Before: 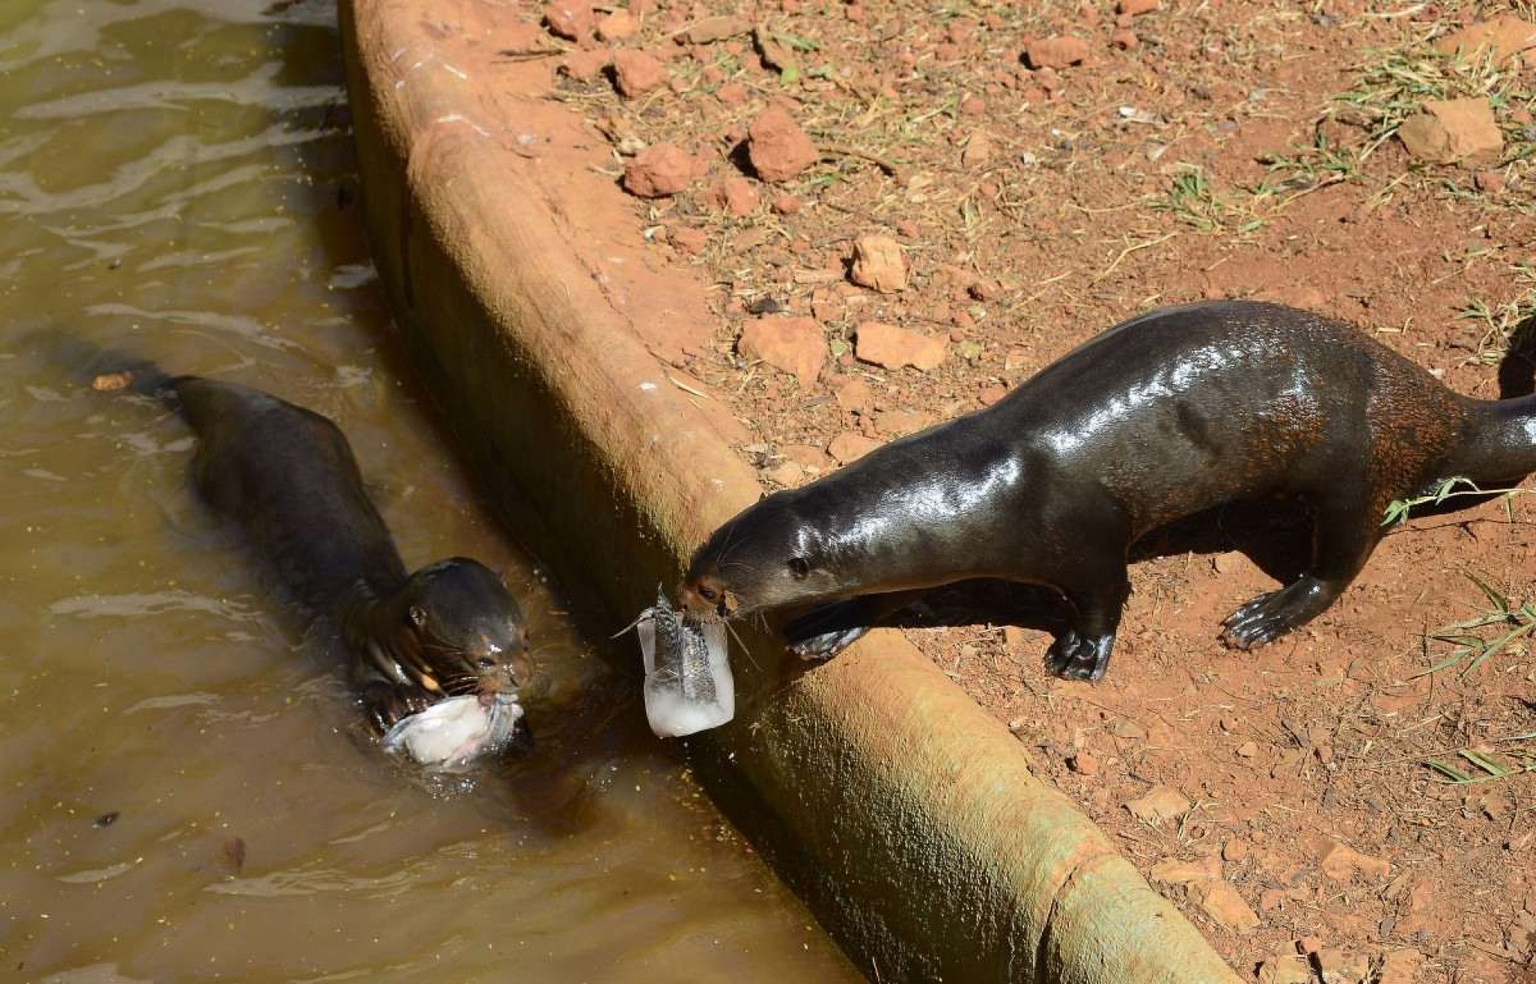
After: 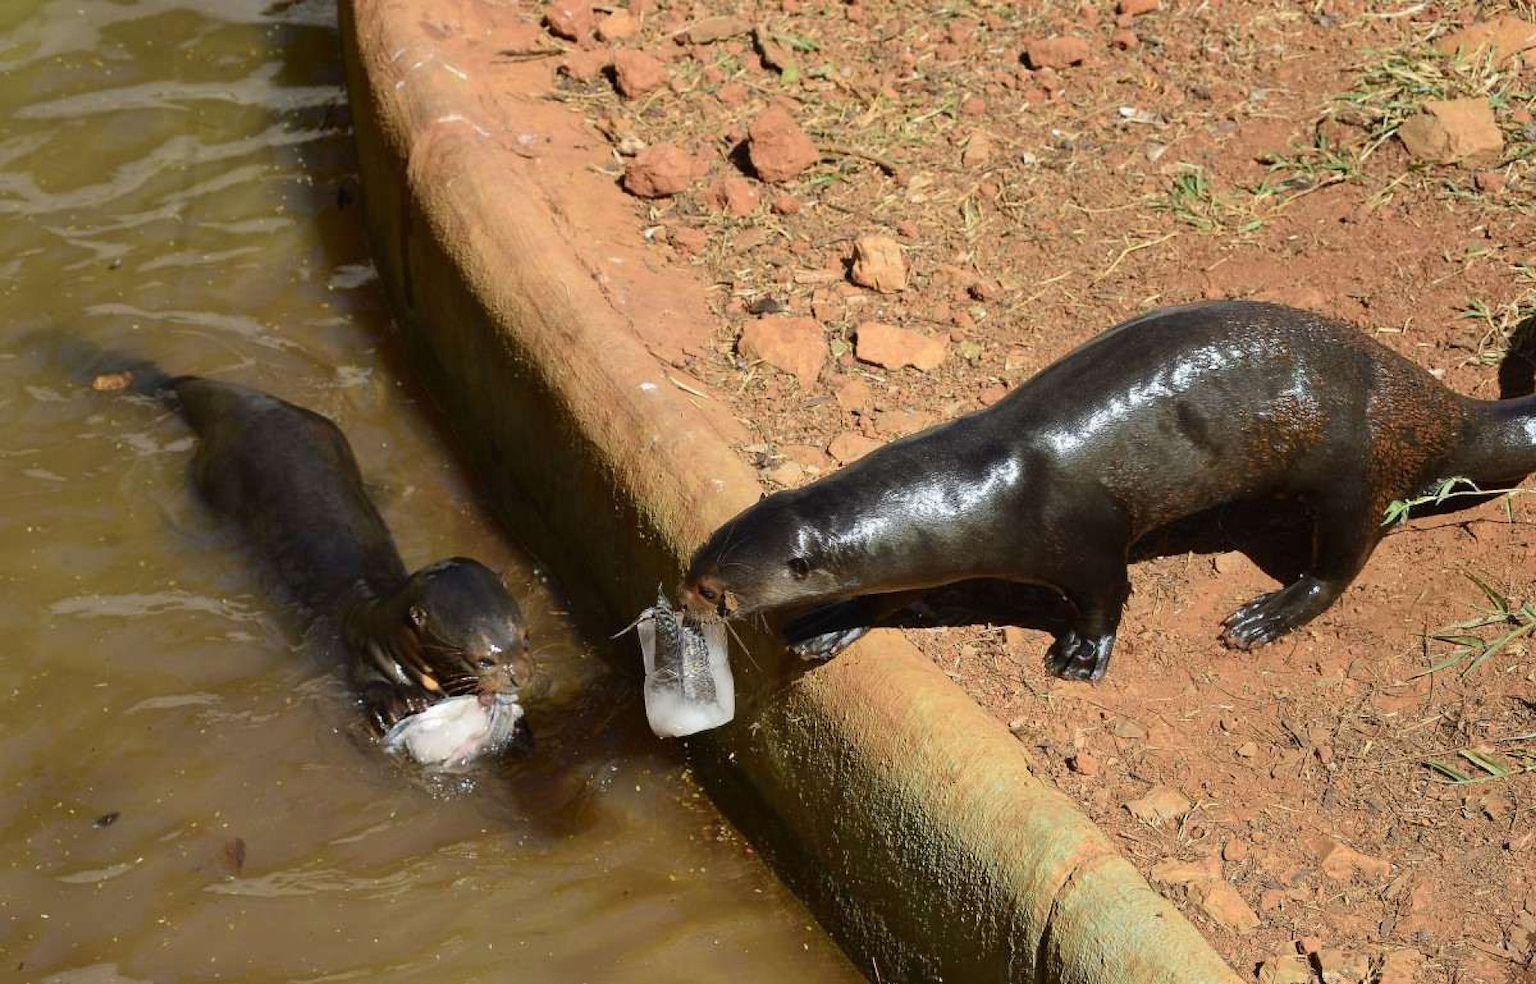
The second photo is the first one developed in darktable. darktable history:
shadows and highlights: shadows 31.73, highlights -32.04, soften with gaussian
